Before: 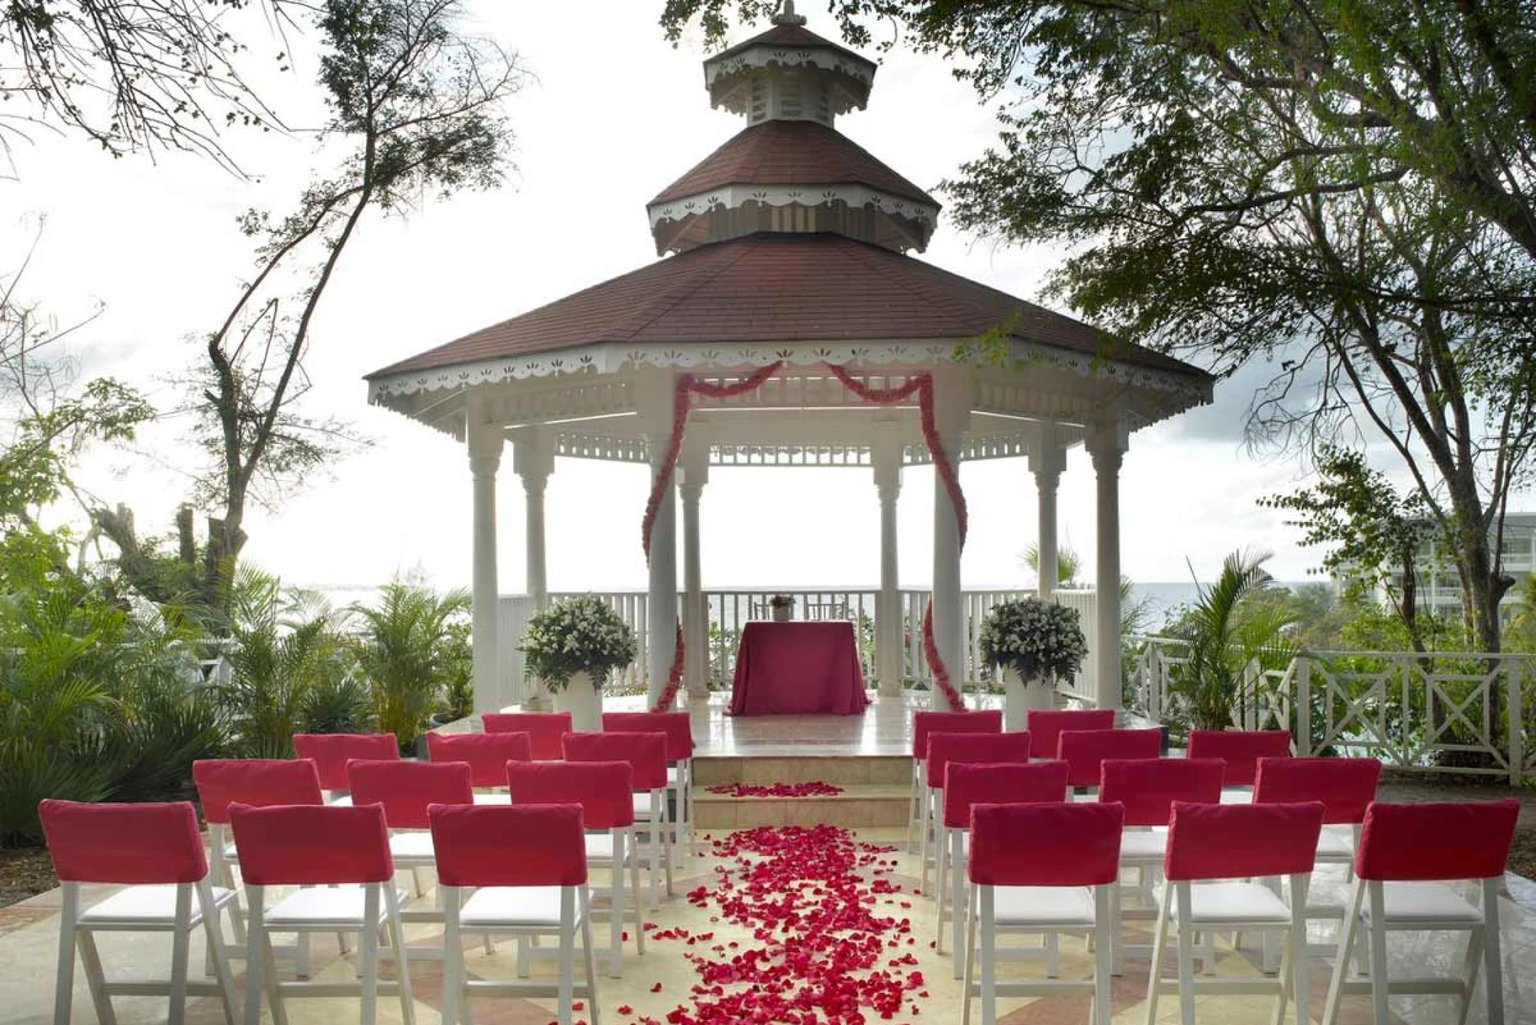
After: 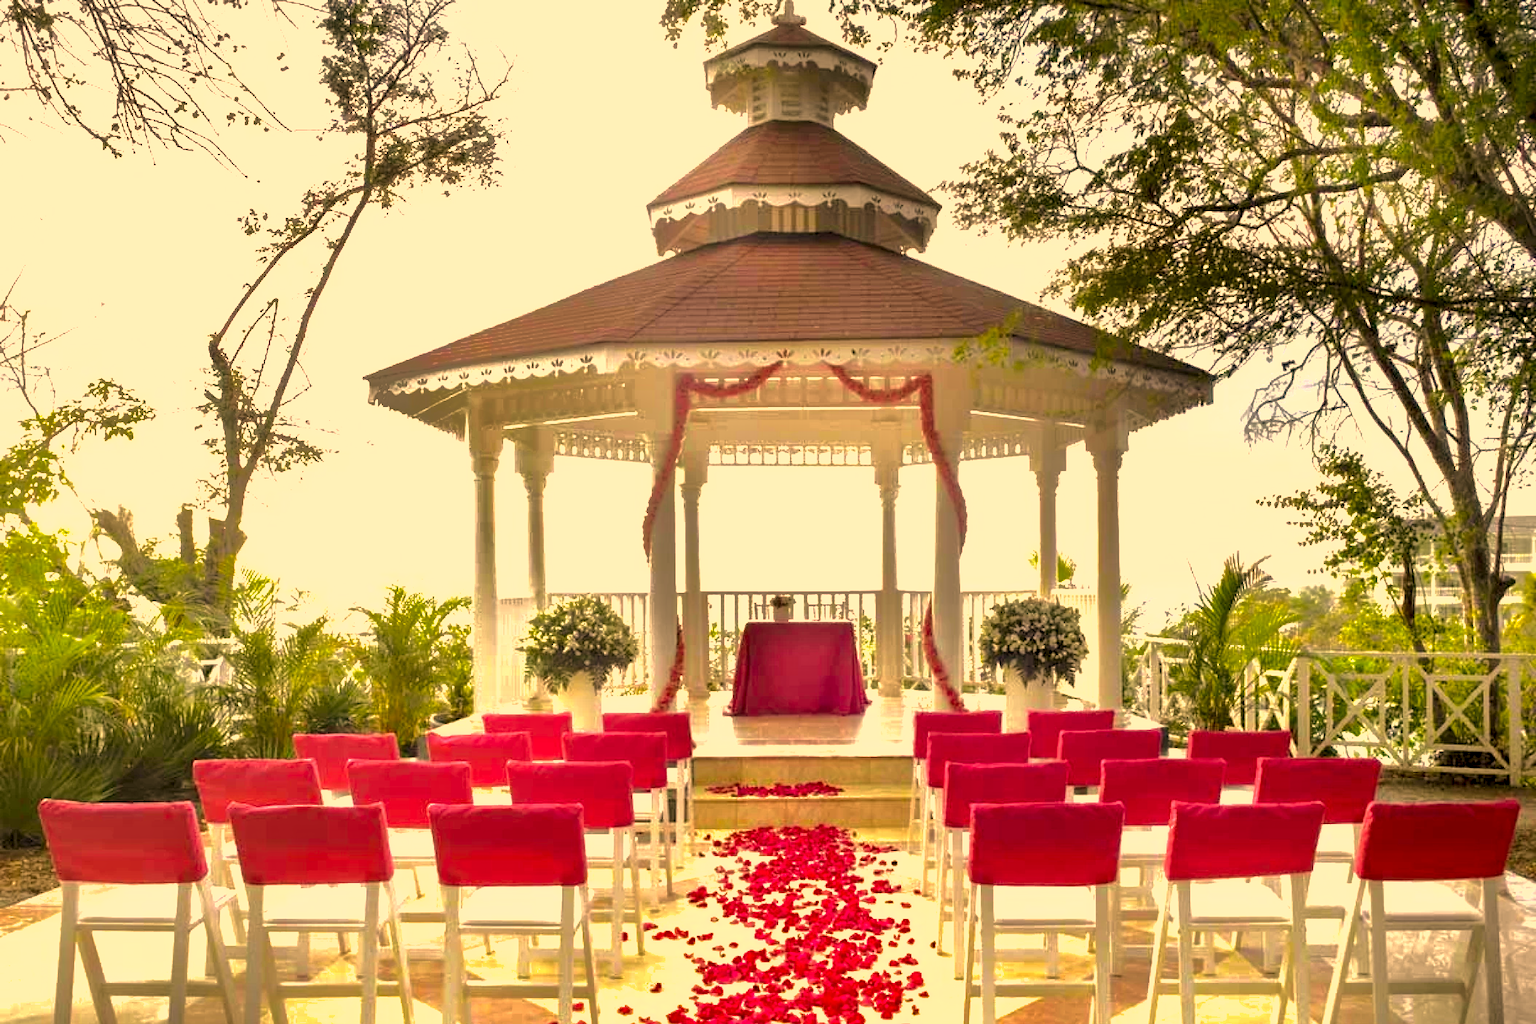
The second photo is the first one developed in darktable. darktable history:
exposure: exposure 1.217 EV, compensate exposure bias true, compensate highlight preservation false
contrast equalizer: octaves 7, y [[0.531, 0.548, 0.559, 0.557, 0.544, 0.527], [0.5 ×6], [0.5 ×6], [0 ×6], [0 ×6]]
shadows and highlights: shadows 39.25, highlights -60.1
color correction: highlights a* 18.28, highlights b* 35.73, shadows a* 1.46, shadows b* 6.79, saturation 1.03
